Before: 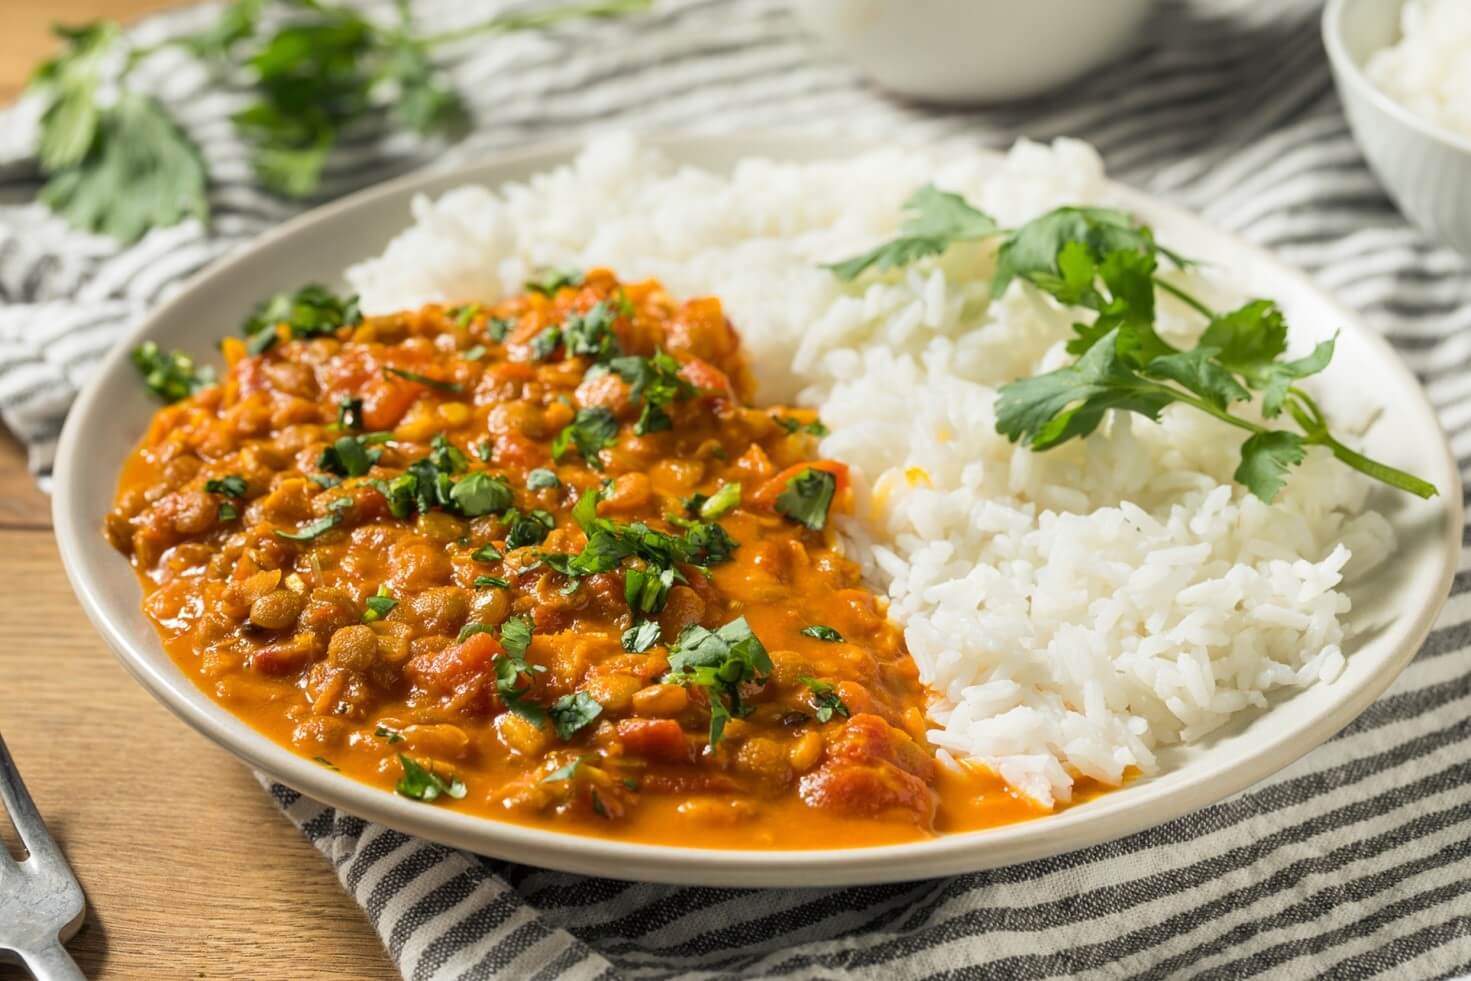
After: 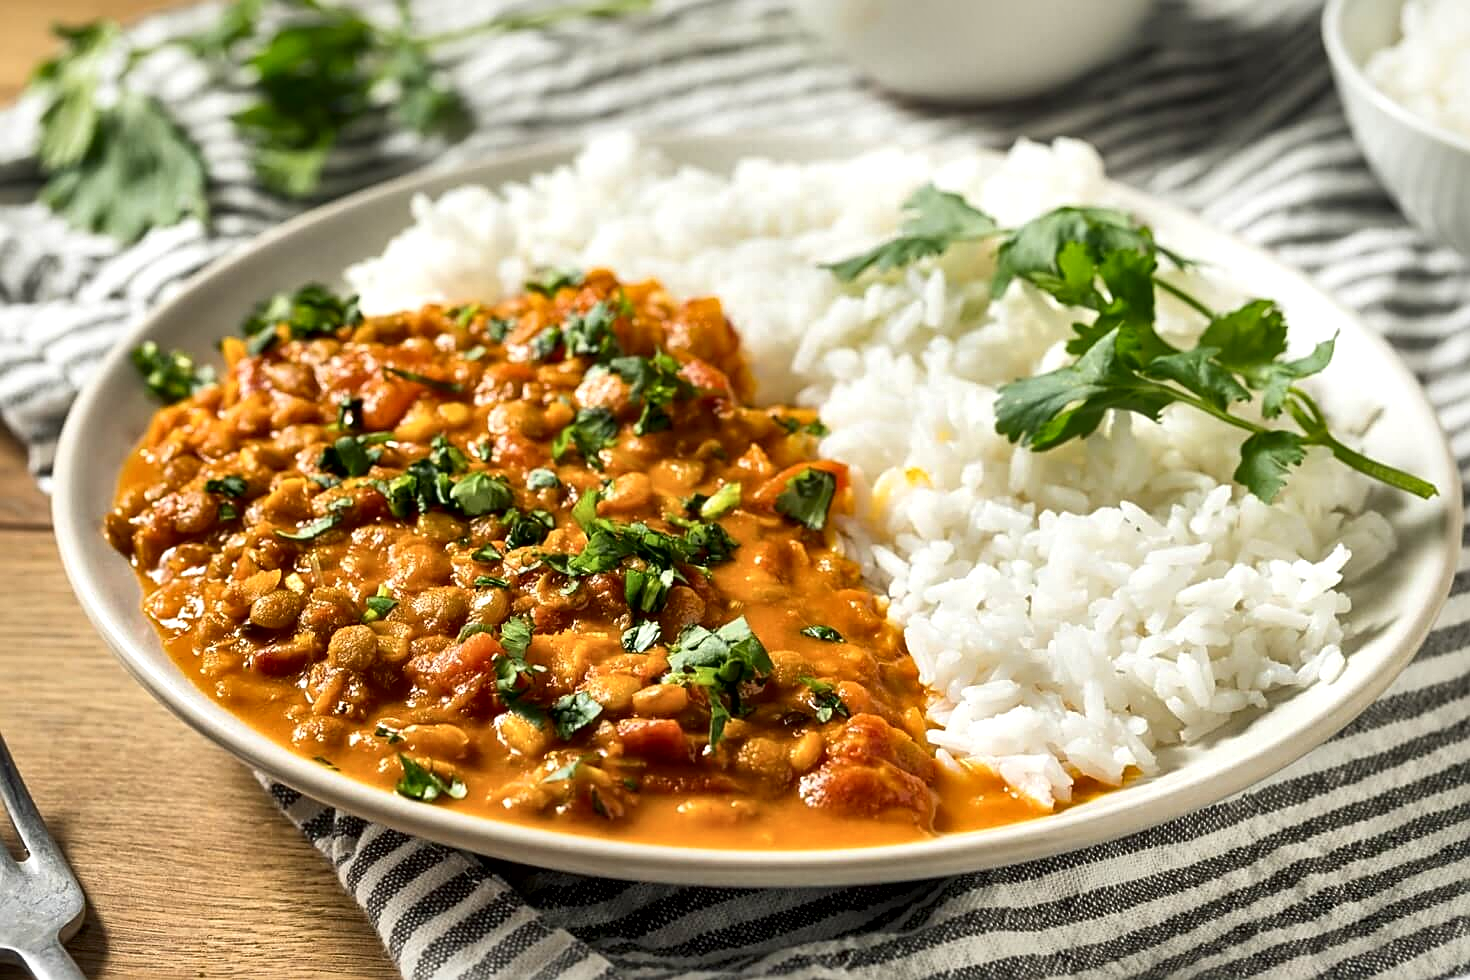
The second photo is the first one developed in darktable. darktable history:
sharpen: on, module defaults
local contrast: mode bilateral grid, contrast 70, coarseness 75, detail 180%, midtone range 0.2
